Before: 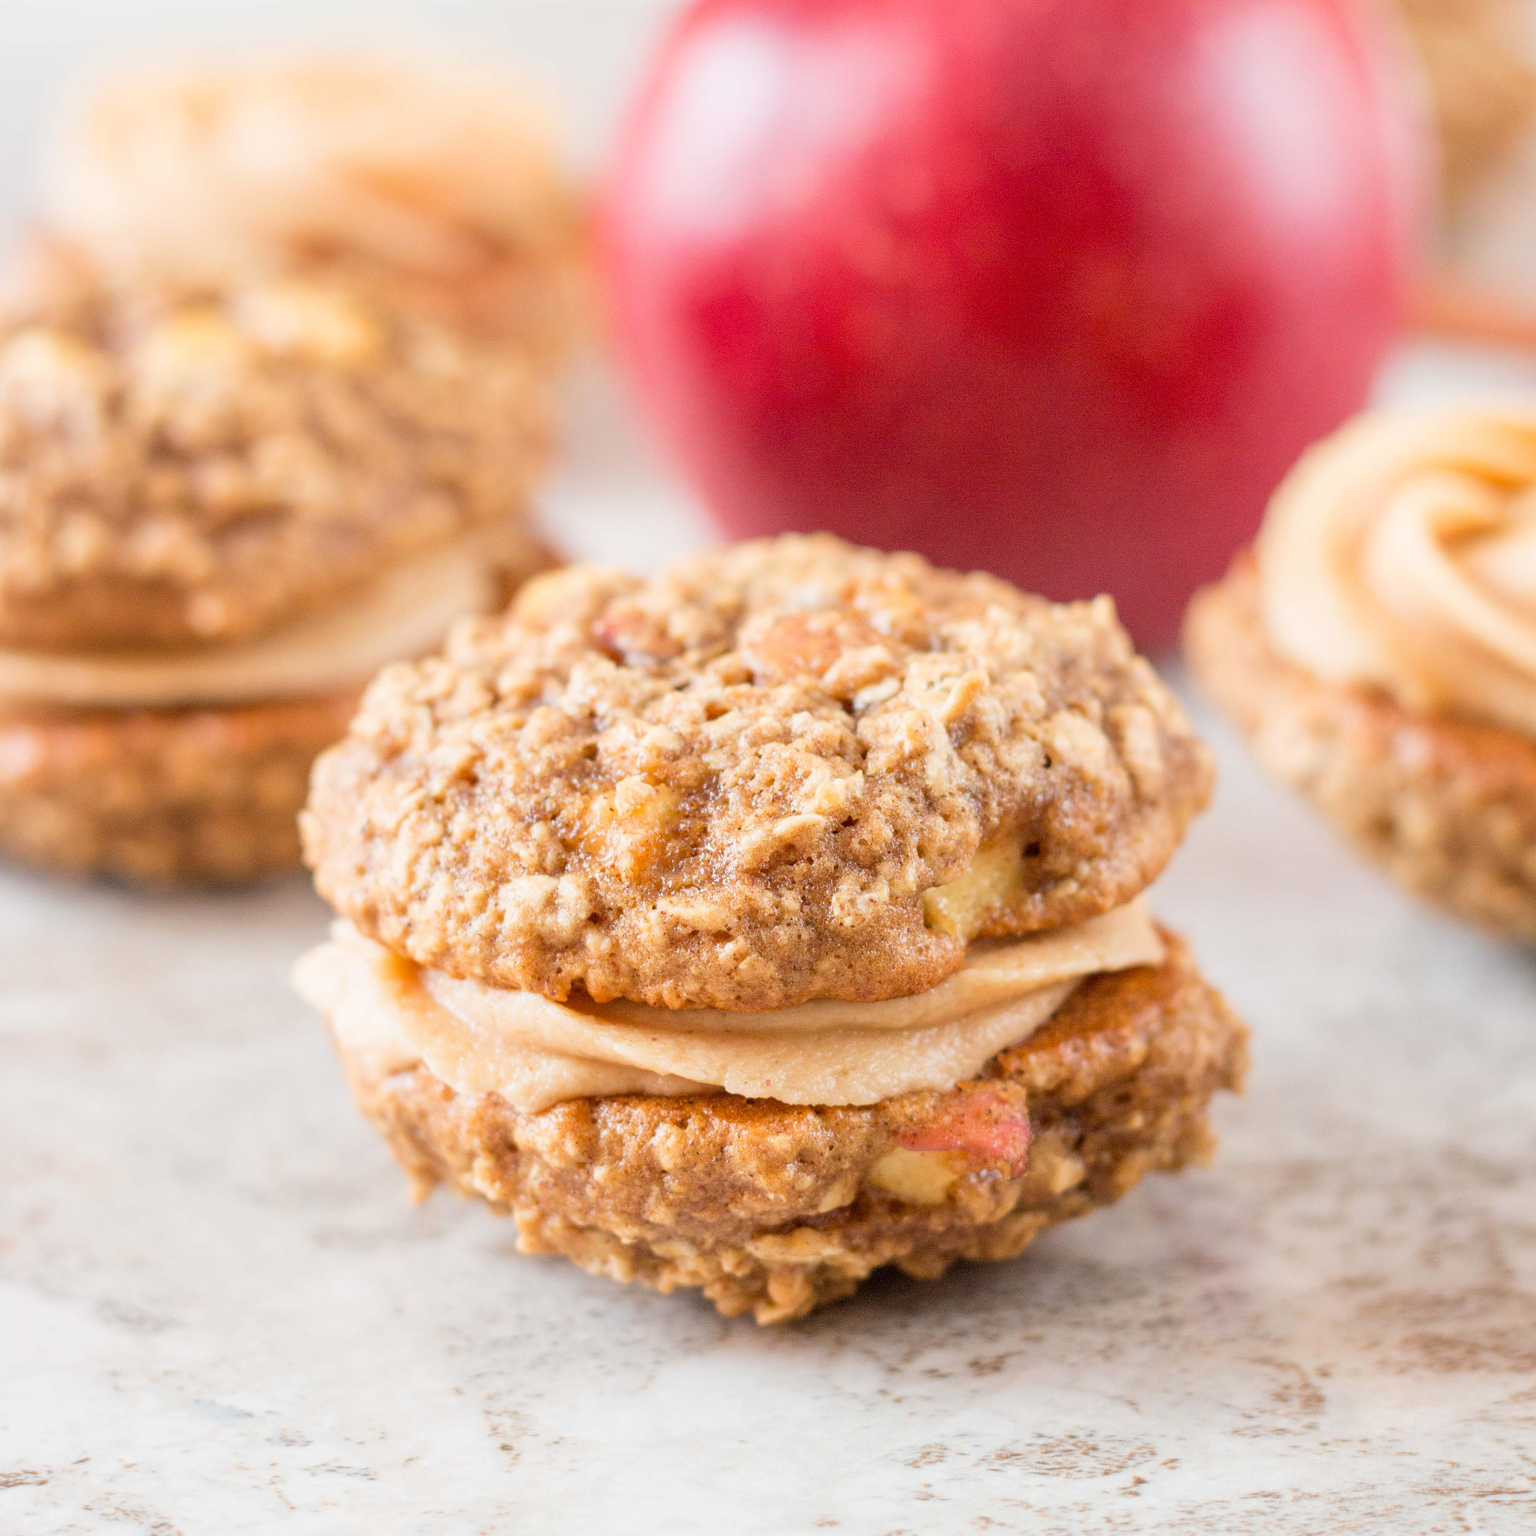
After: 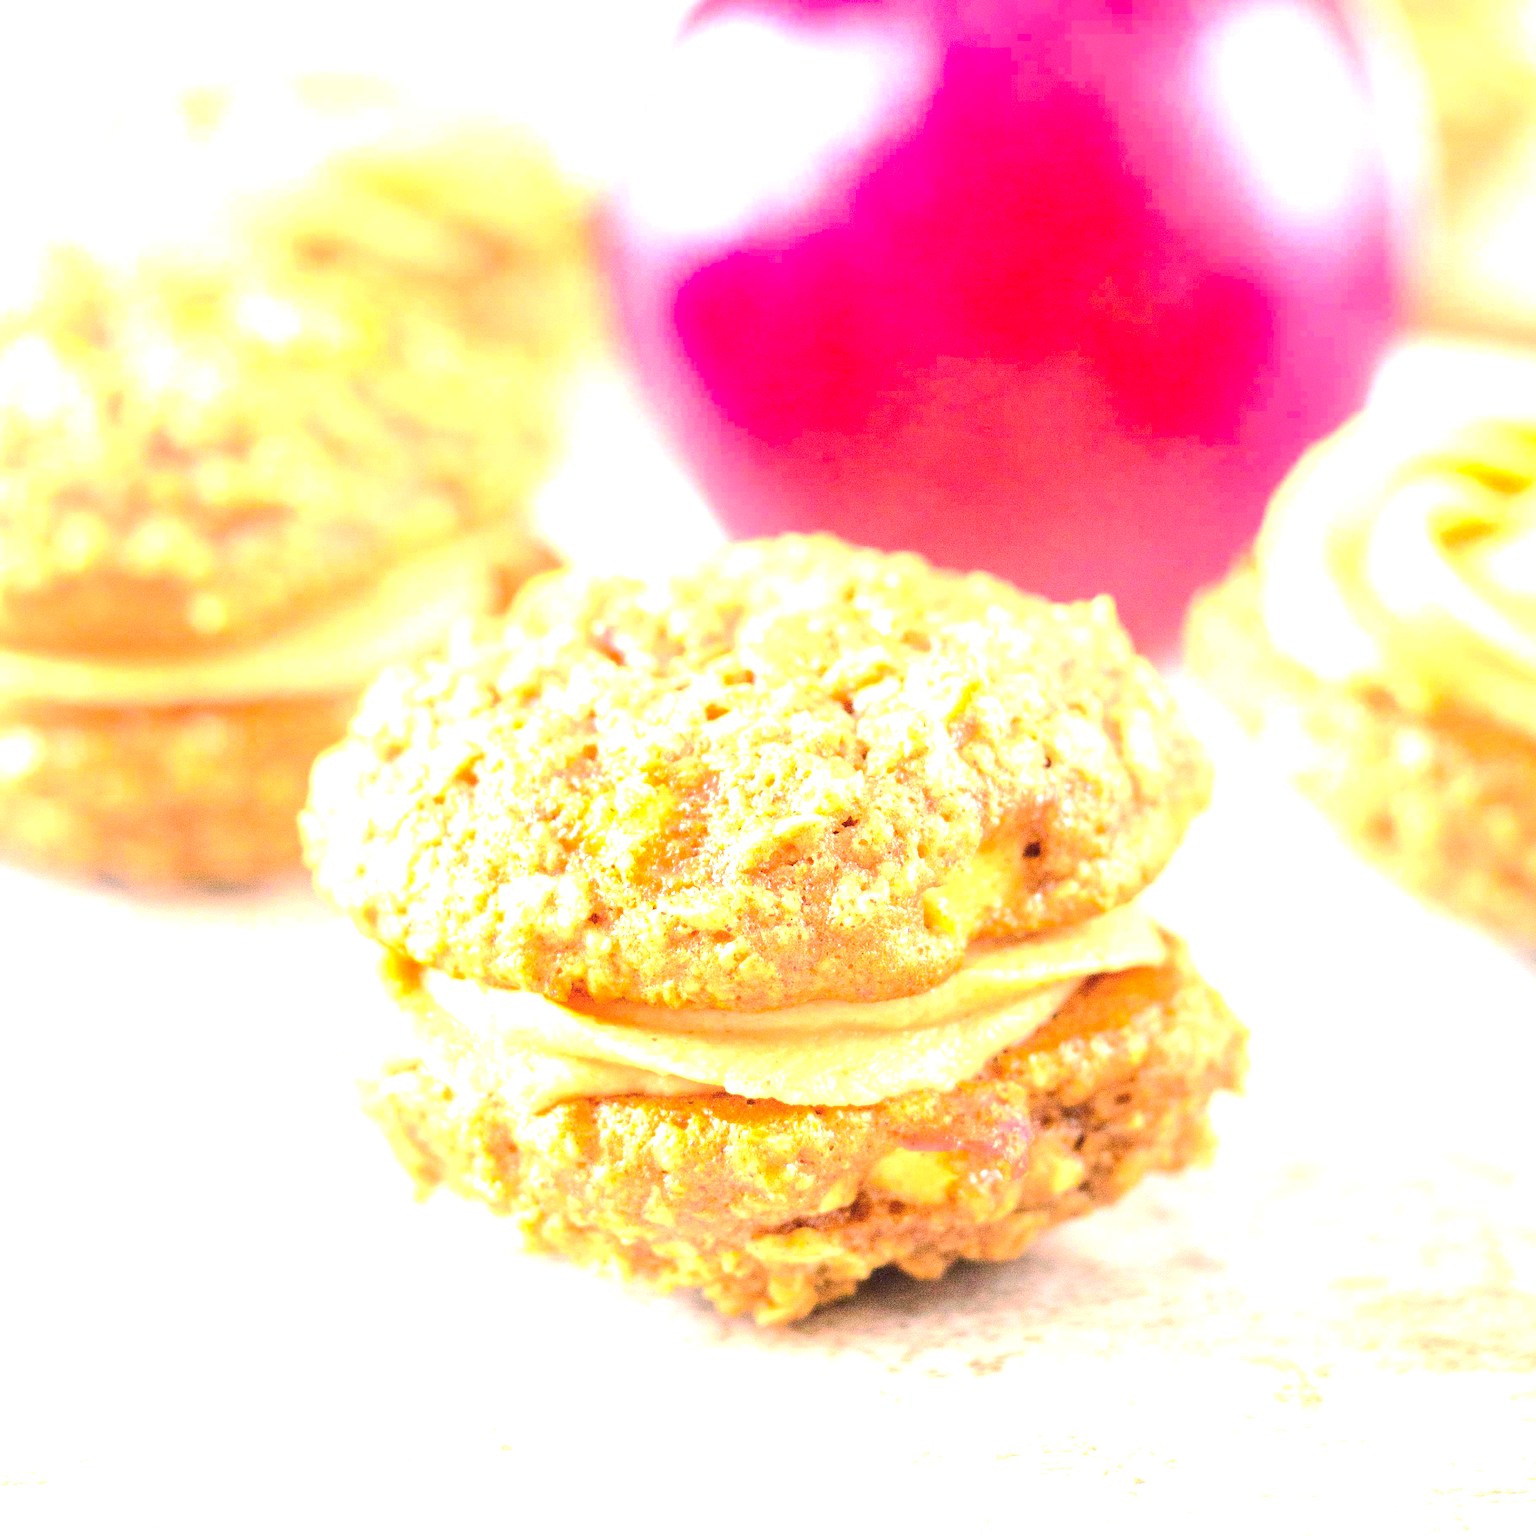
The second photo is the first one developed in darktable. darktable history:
contrast brightness saturation: contrast 0.201, brightness 0.165, saturation 0.223
tone equalizer: edges refinement/feathering 500, mask exposure compensation -1.57 EV, preserve details no
exposure: black level correction 0, exposure 1.894 EV, compensate highlight preservation false
tone curve: curves: ch0 [(0, 0) (0.003, 0.023) (0.011, 0.033) (0.025, 0.057) (0.044, 0.099) (0.069, 0.132) (0.1, 0.155) (0.136, 0.179) (0.177, 0.213) (0.224, 0.255) (0.277, 0.299) (0.335, 0.347) (0.399, 0.407) (0.468, 0.473) (0.543, 0.546) (0.623, 0.619) (0.709, 0.698) (0.801, 0.775) (0.898, 0.871) (1, 1)], preserve colors none
